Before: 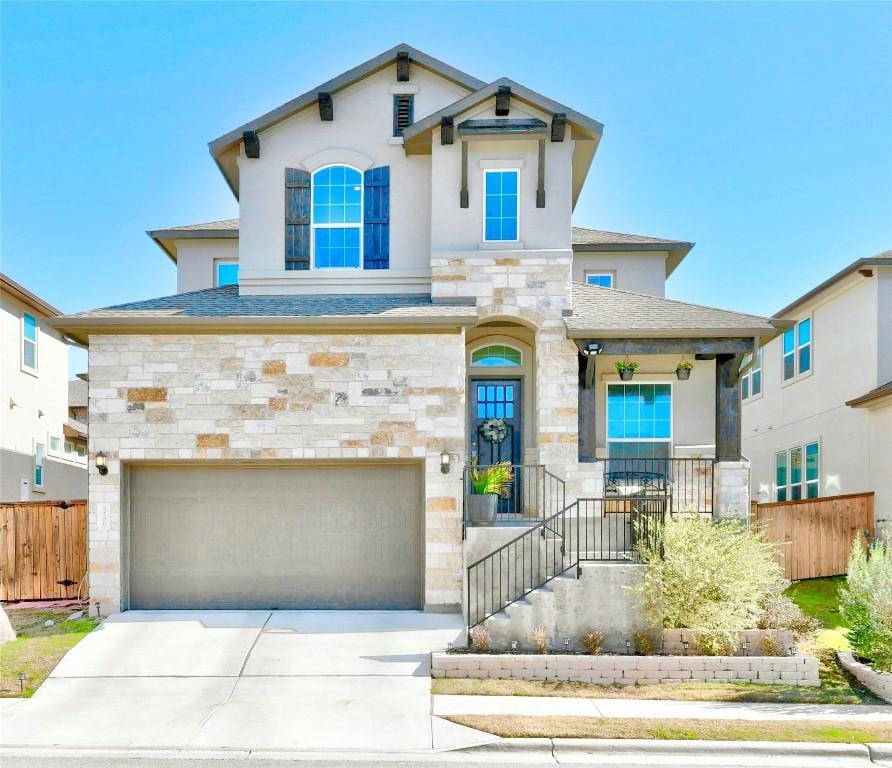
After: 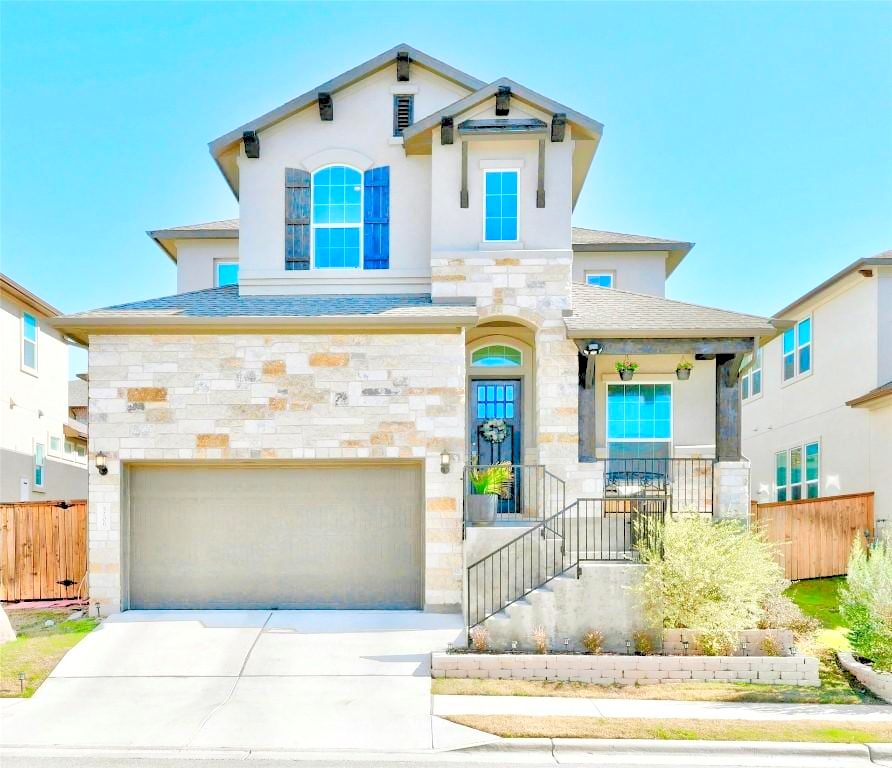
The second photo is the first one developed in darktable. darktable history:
levels: white 99.93%, levels [0.093, 0.434, 0.988]
